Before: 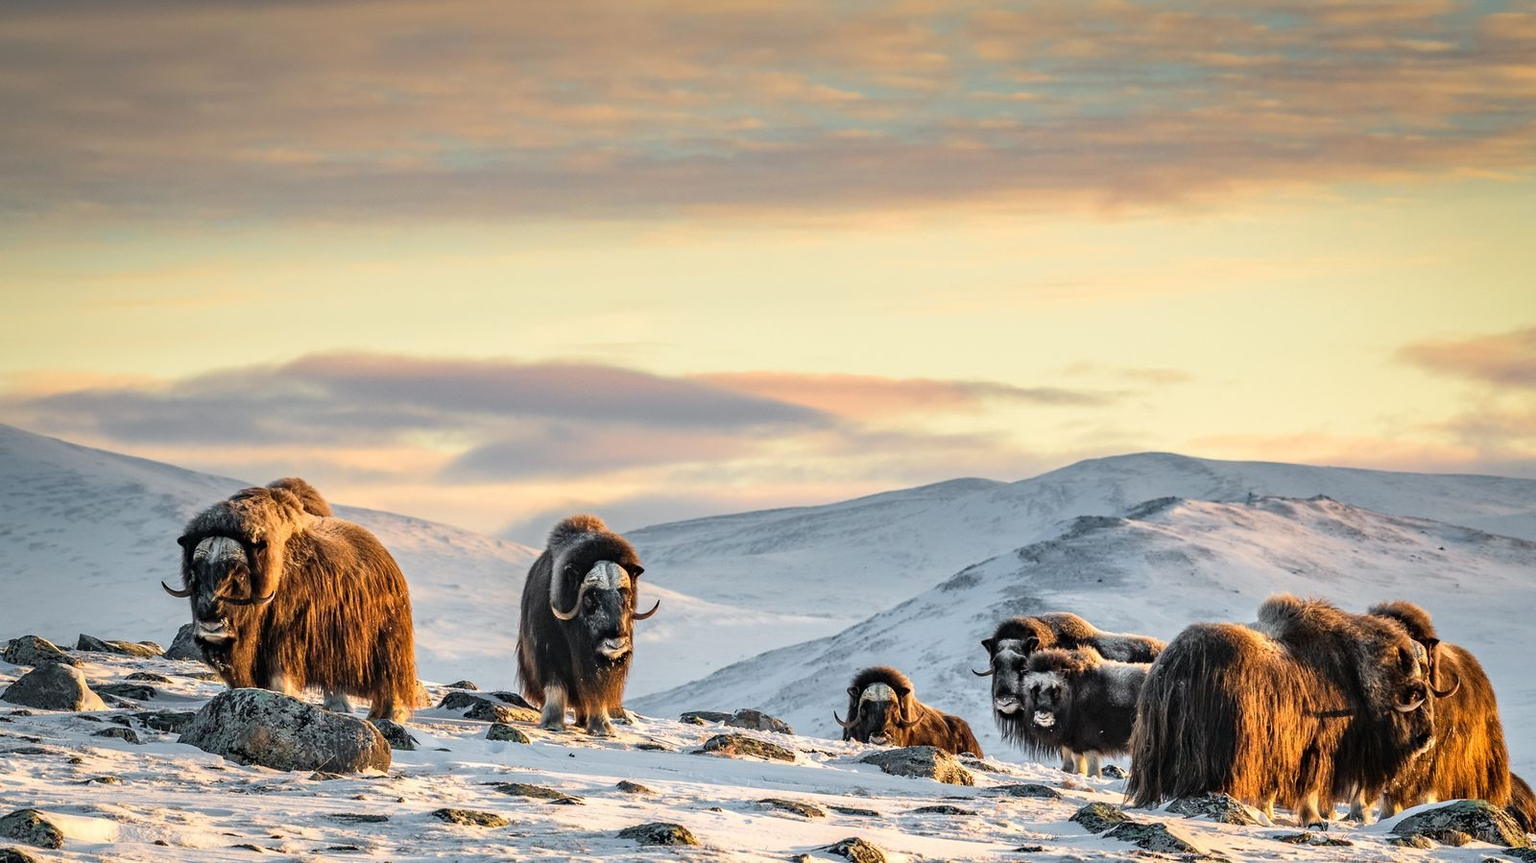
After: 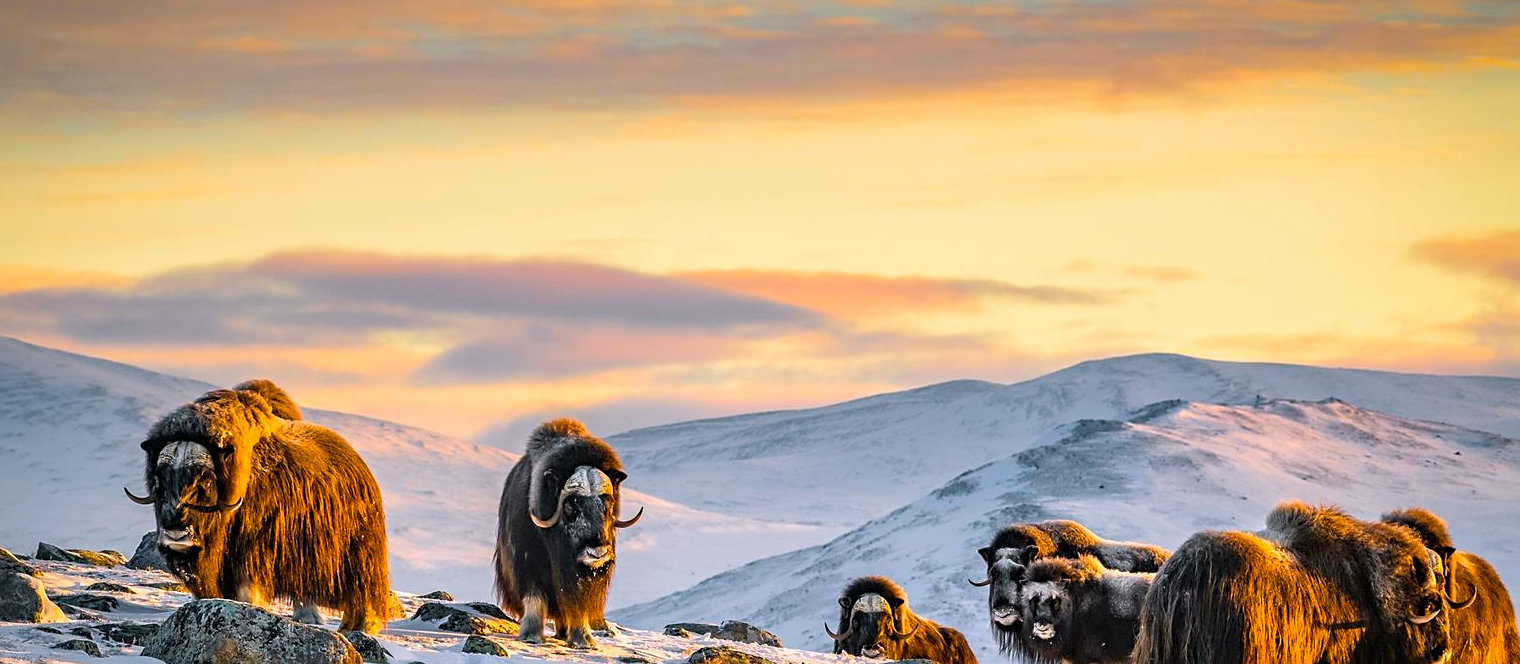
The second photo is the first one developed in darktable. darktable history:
exposure: black level correction 0.001, exposure 0.016 EV, compensate highlight preservation false
tone equalizer: mask exposure compensation -0.497 EV
crop and rotate: left 2.777%, top 13.338%, right 2.173%, bottom 12.7%
sharpen: radius 1.892, amount 0.392, threshold 1.287
color balance rgb: highlights gain › chroma 1.52%, highlights gain › hue 312.79°, linear chroma grading › global chroma 15.184%, perceptual saturation grading › global saturation 40.967%
